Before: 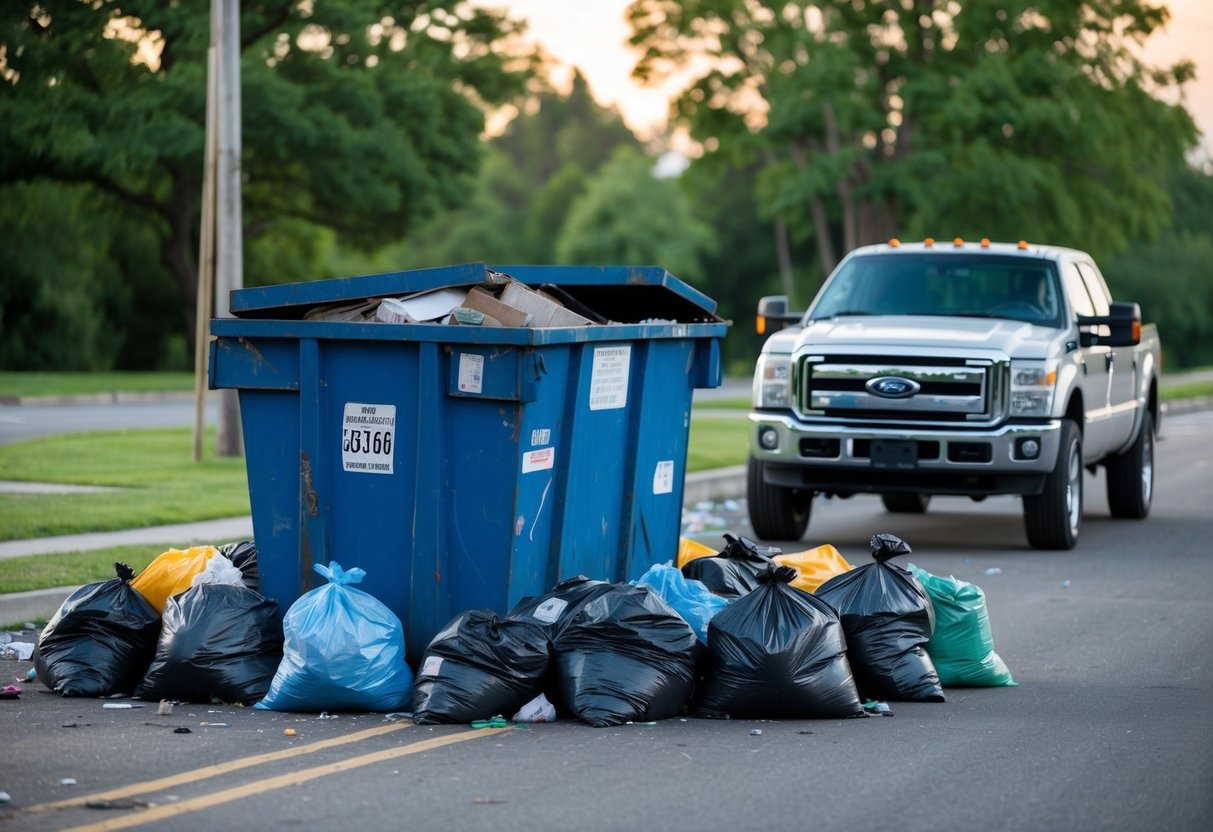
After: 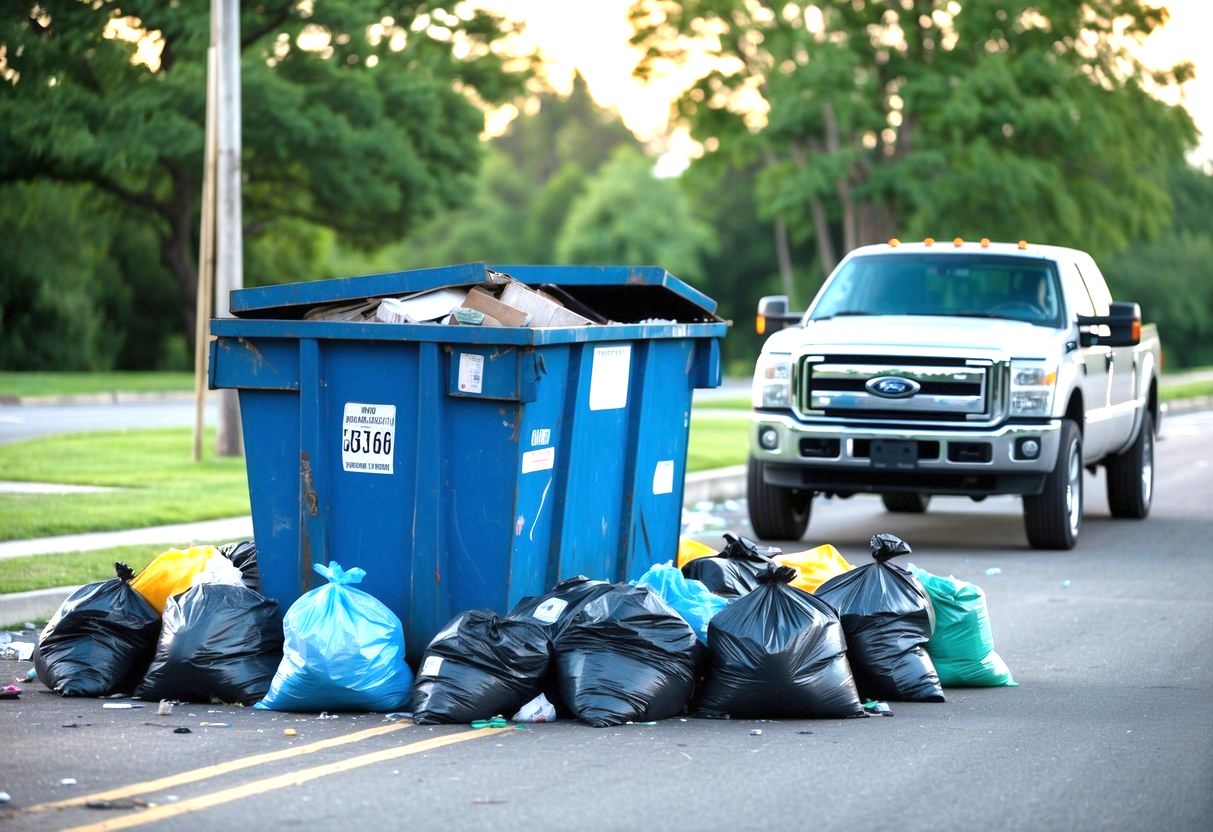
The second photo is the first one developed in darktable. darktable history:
rgb levels: preserve colors max RGB
exposure: black level correction 0, exposure 1.1 EV, compensate exposure bias true, compensate highlight preservation false
